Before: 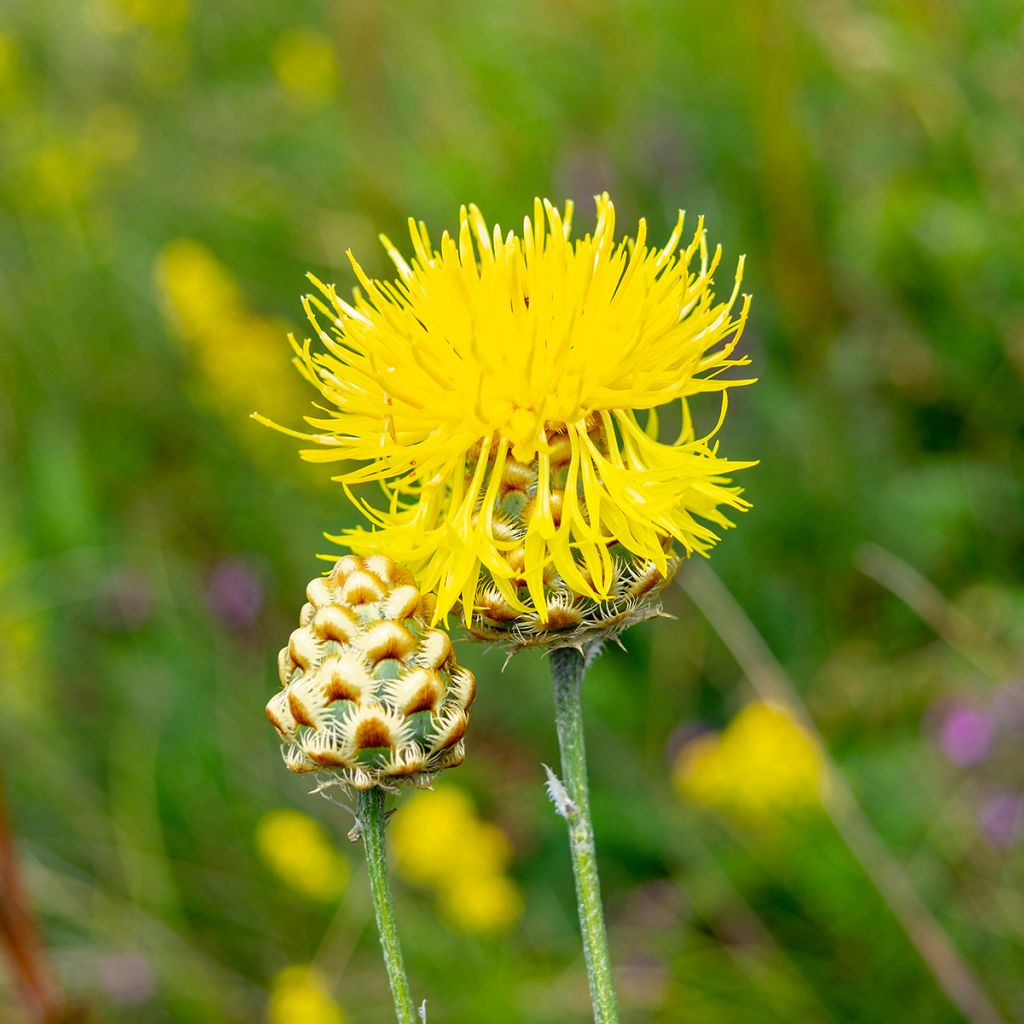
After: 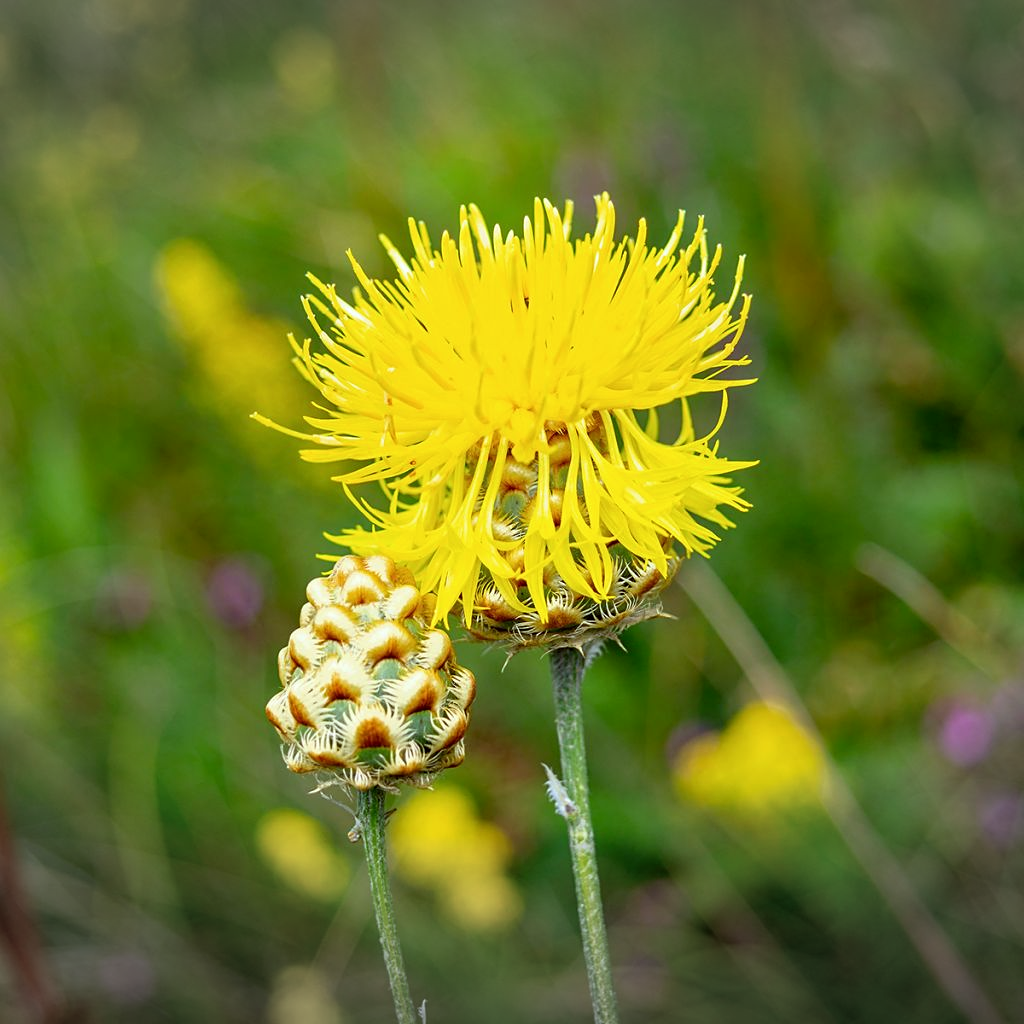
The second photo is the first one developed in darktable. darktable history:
sharpen: amount 0.203
vignetting: fall-off start 99.73%, center (-0.033, -0.038), width/height ratio 1.324
color correction: highlights a* -2.76, highlights b* -2.49, shadows a* 2.55, shadows b* 2.86
